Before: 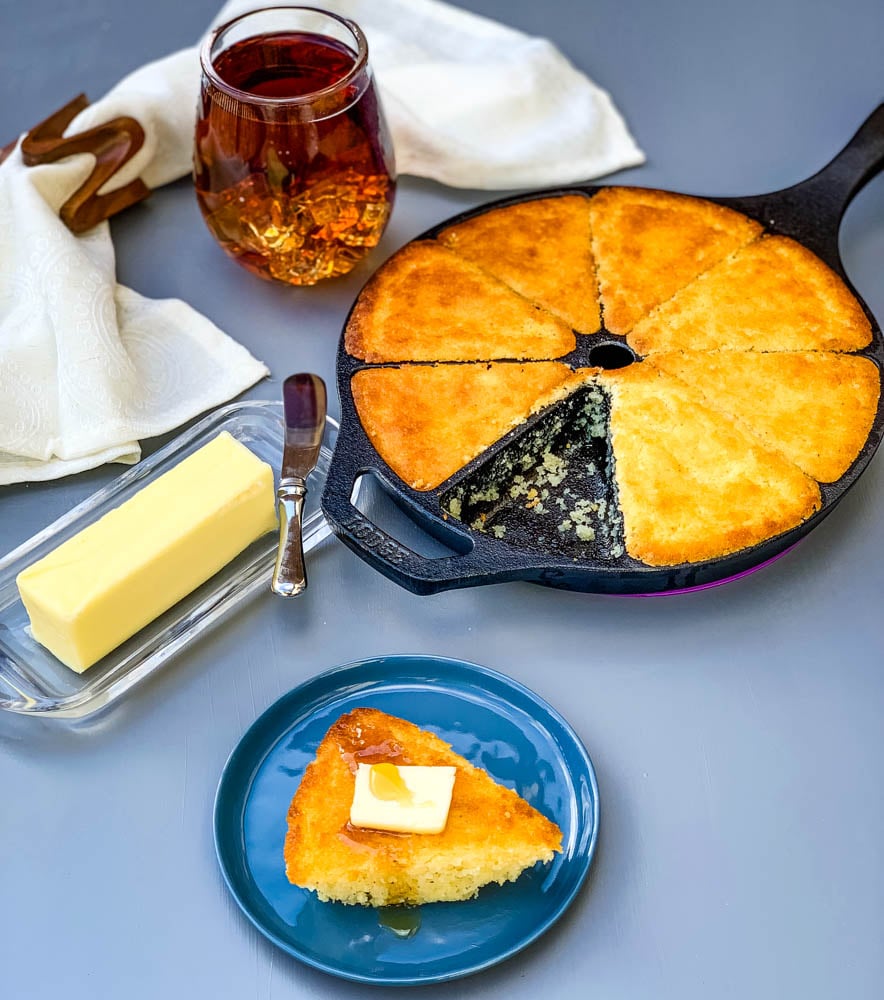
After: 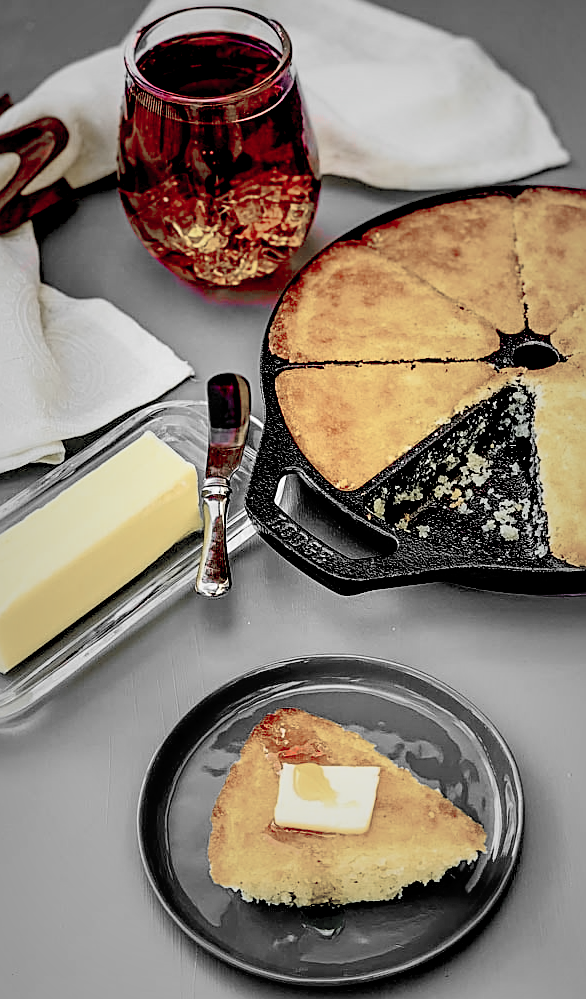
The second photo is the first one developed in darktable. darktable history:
contrast brightness saturation: contrast 0.141, brightness 0.208
crop and rotate: left 8.64%, right 24.966%
sharpen: on, module defaults
color balance rgb: perceptual saturation grading › global saturation 36.404%, global vibrance 32.177%
color zones: curves: ch1 [(0, 0.831) (0.08, 0.771) (0.157, 0.268) (0.241, 0.207) (0.562, -0.005) (0.714, -0.013) (0.876, 0.01) (1, 0.831)]
vignetting: fall-off start 17.34%, fall-off radius 137.08%, brightness -0.58, saturation -0.264, width/height ratio 0.623, shape 0.582
exposure: black level correction 0.045, exposure -0.233 EV, compensate highlight preservation false
